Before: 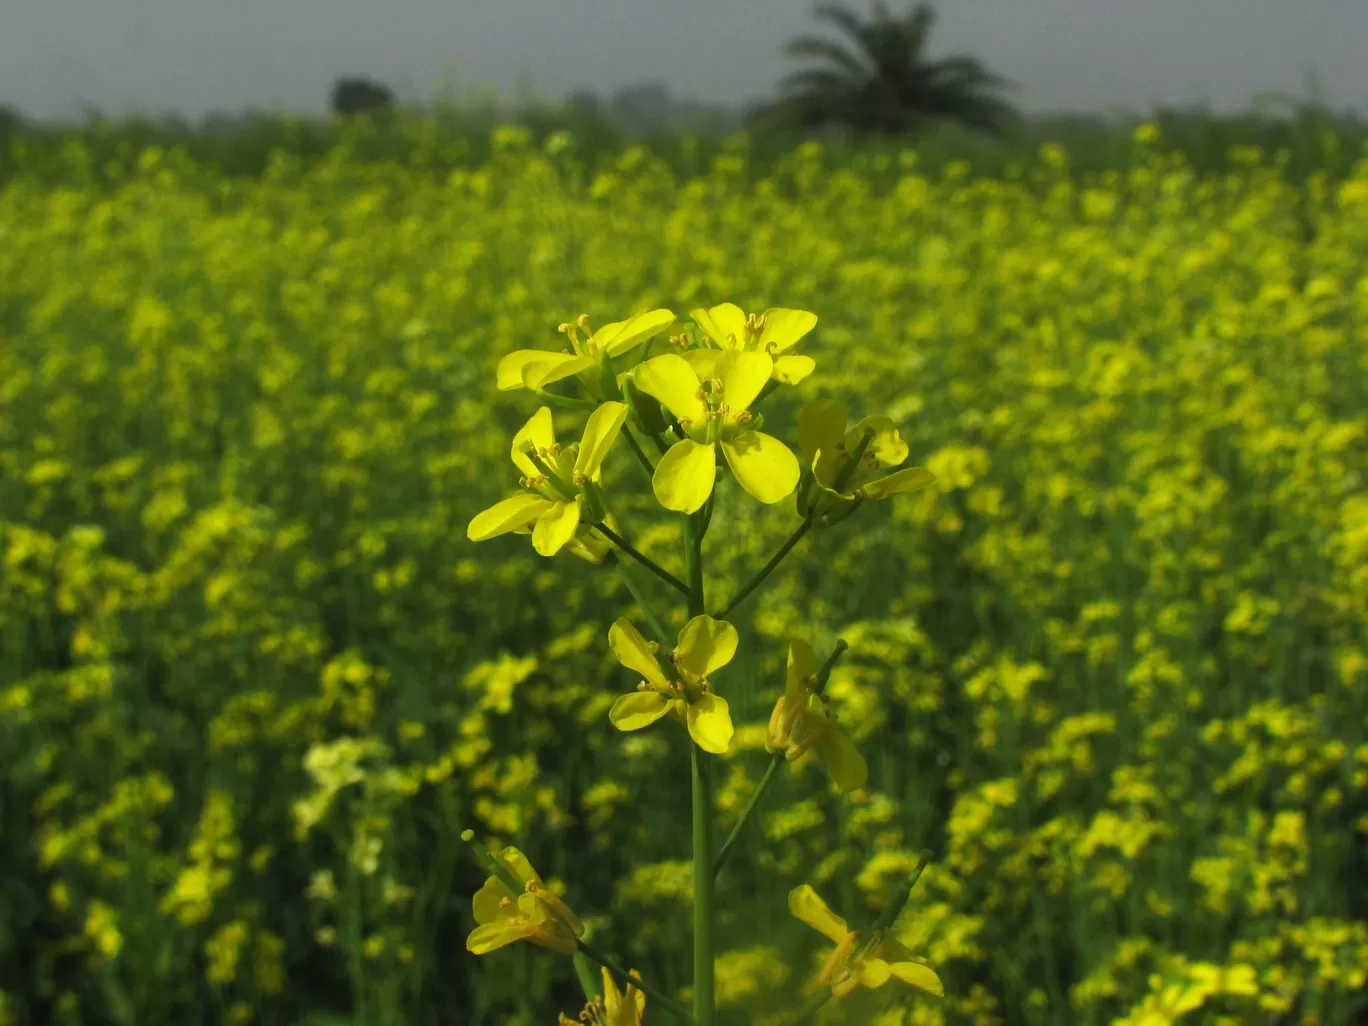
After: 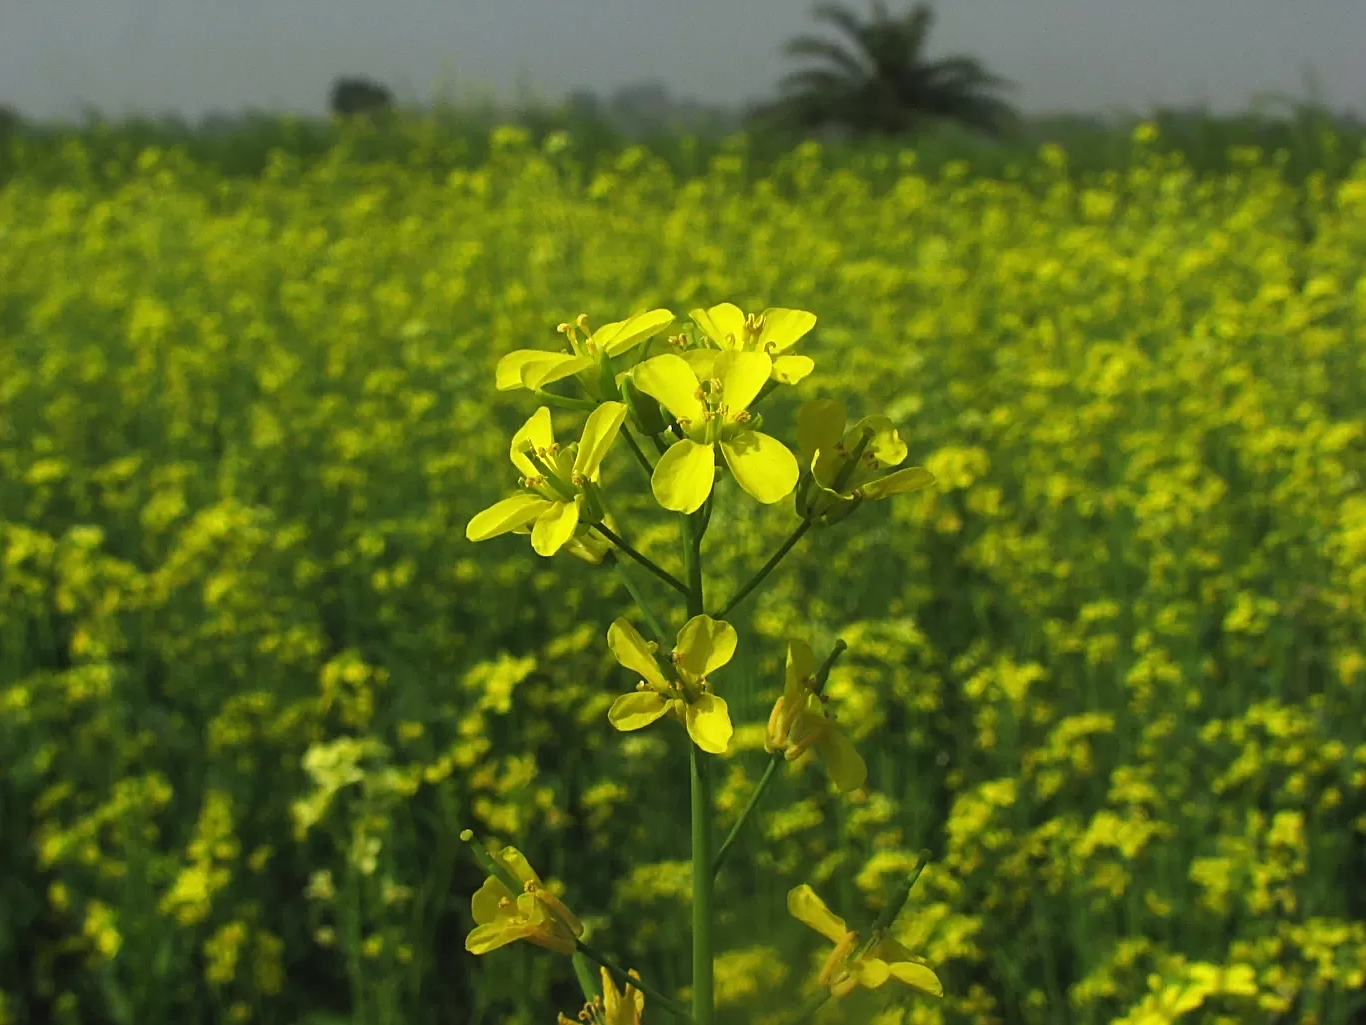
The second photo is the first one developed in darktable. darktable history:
crop and rotate: left 0.126%, bottom 0.009%
exposure: black level correction -0.001, exposure 0.08 EV, compensate exposure bias true, compensate highlight preservation false
sharpen: on, module defaults
